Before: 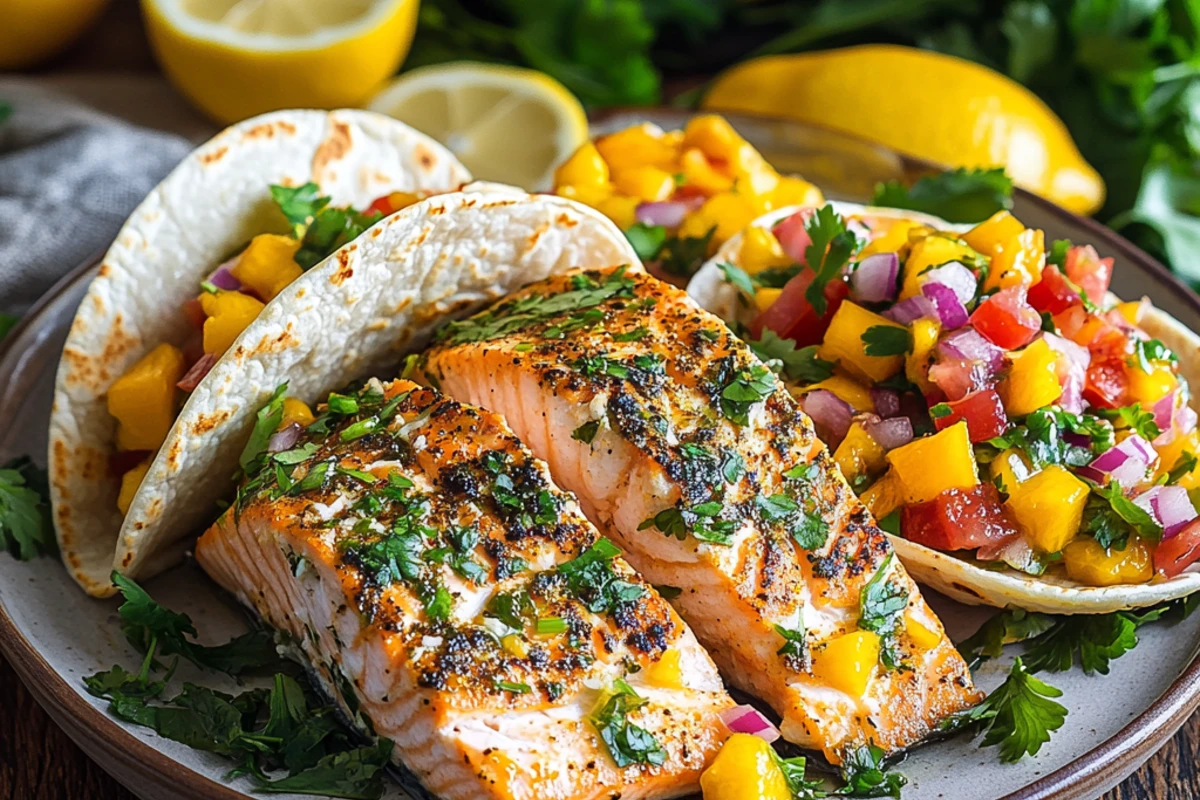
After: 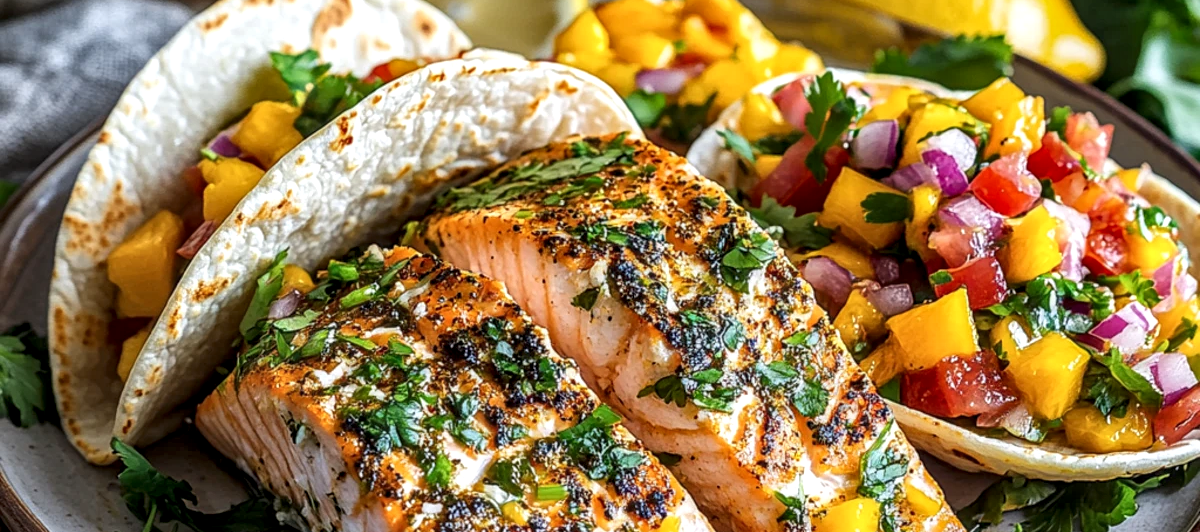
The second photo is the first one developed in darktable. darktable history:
local contrast: detail 144%
crop: top 16.727%, bottom 16.727%
